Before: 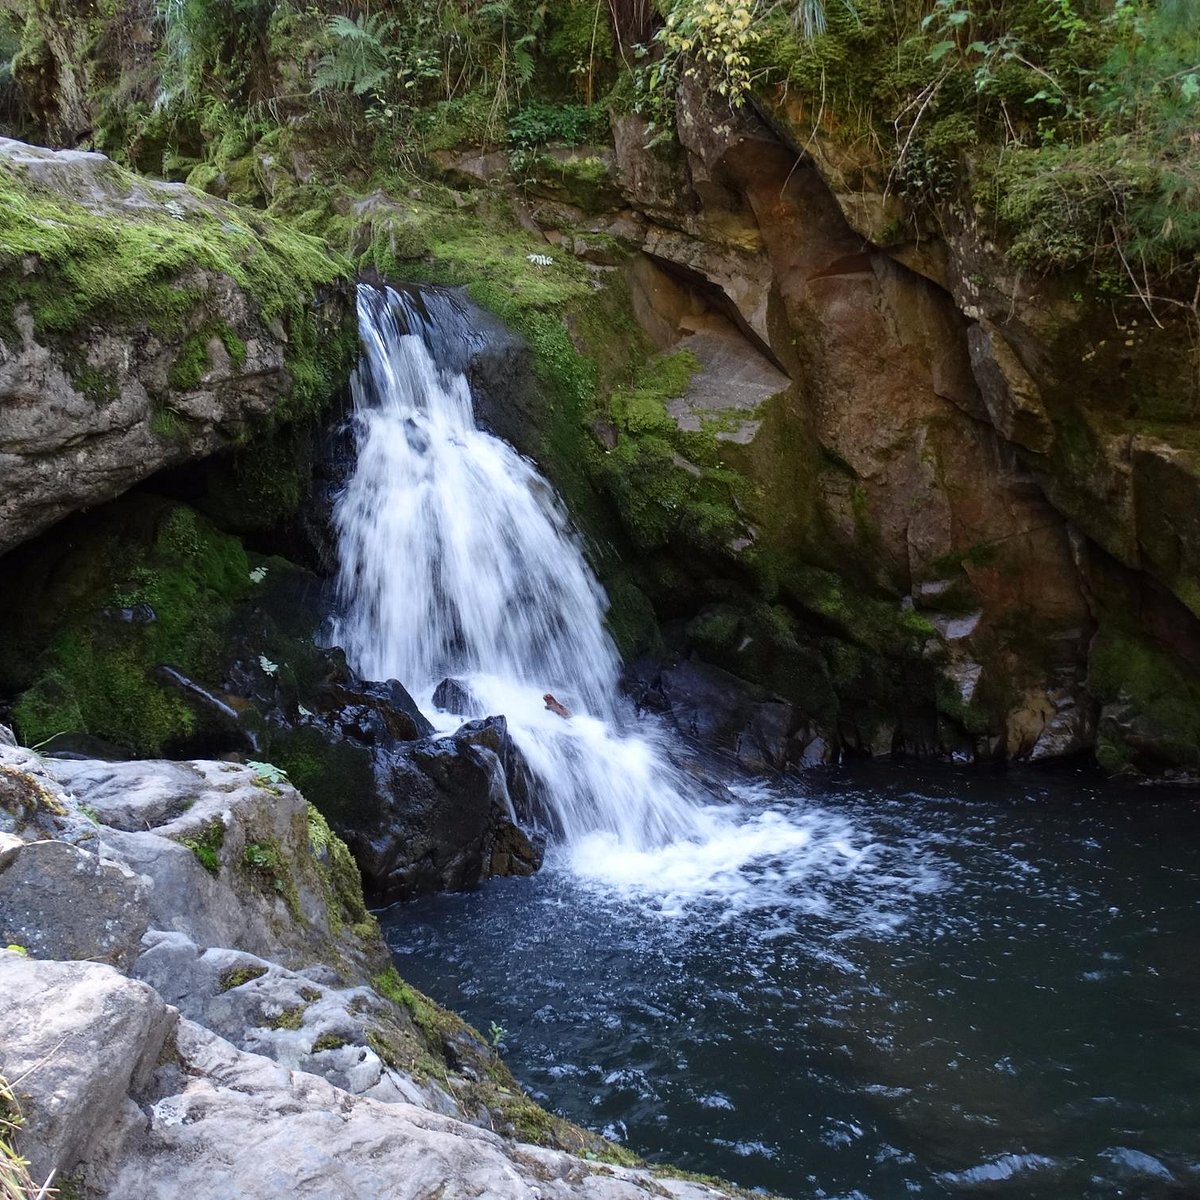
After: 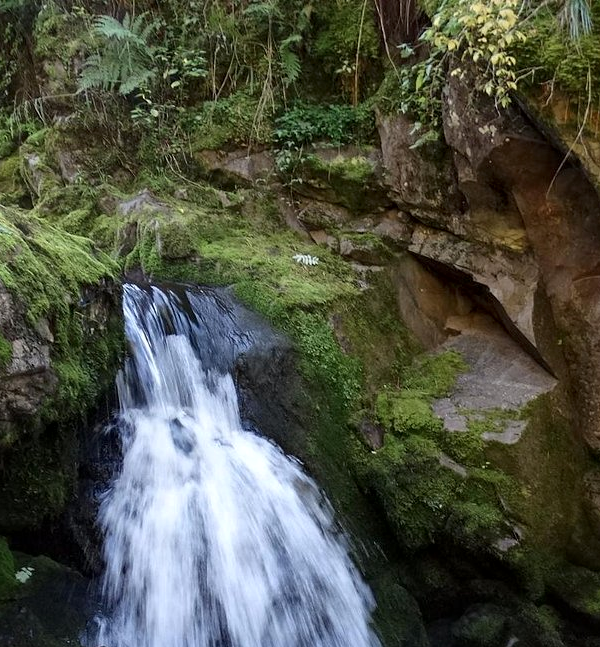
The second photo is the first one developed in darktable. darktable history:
local contrast: mode bilateral grid, contrast 20, coarseness 49, detail 130%, midtone range 0.2
crop: left 19.533%, right 30.392%, bottom 46.009%
exposure: compensate exposure bias true, compensate highlight preservation false
